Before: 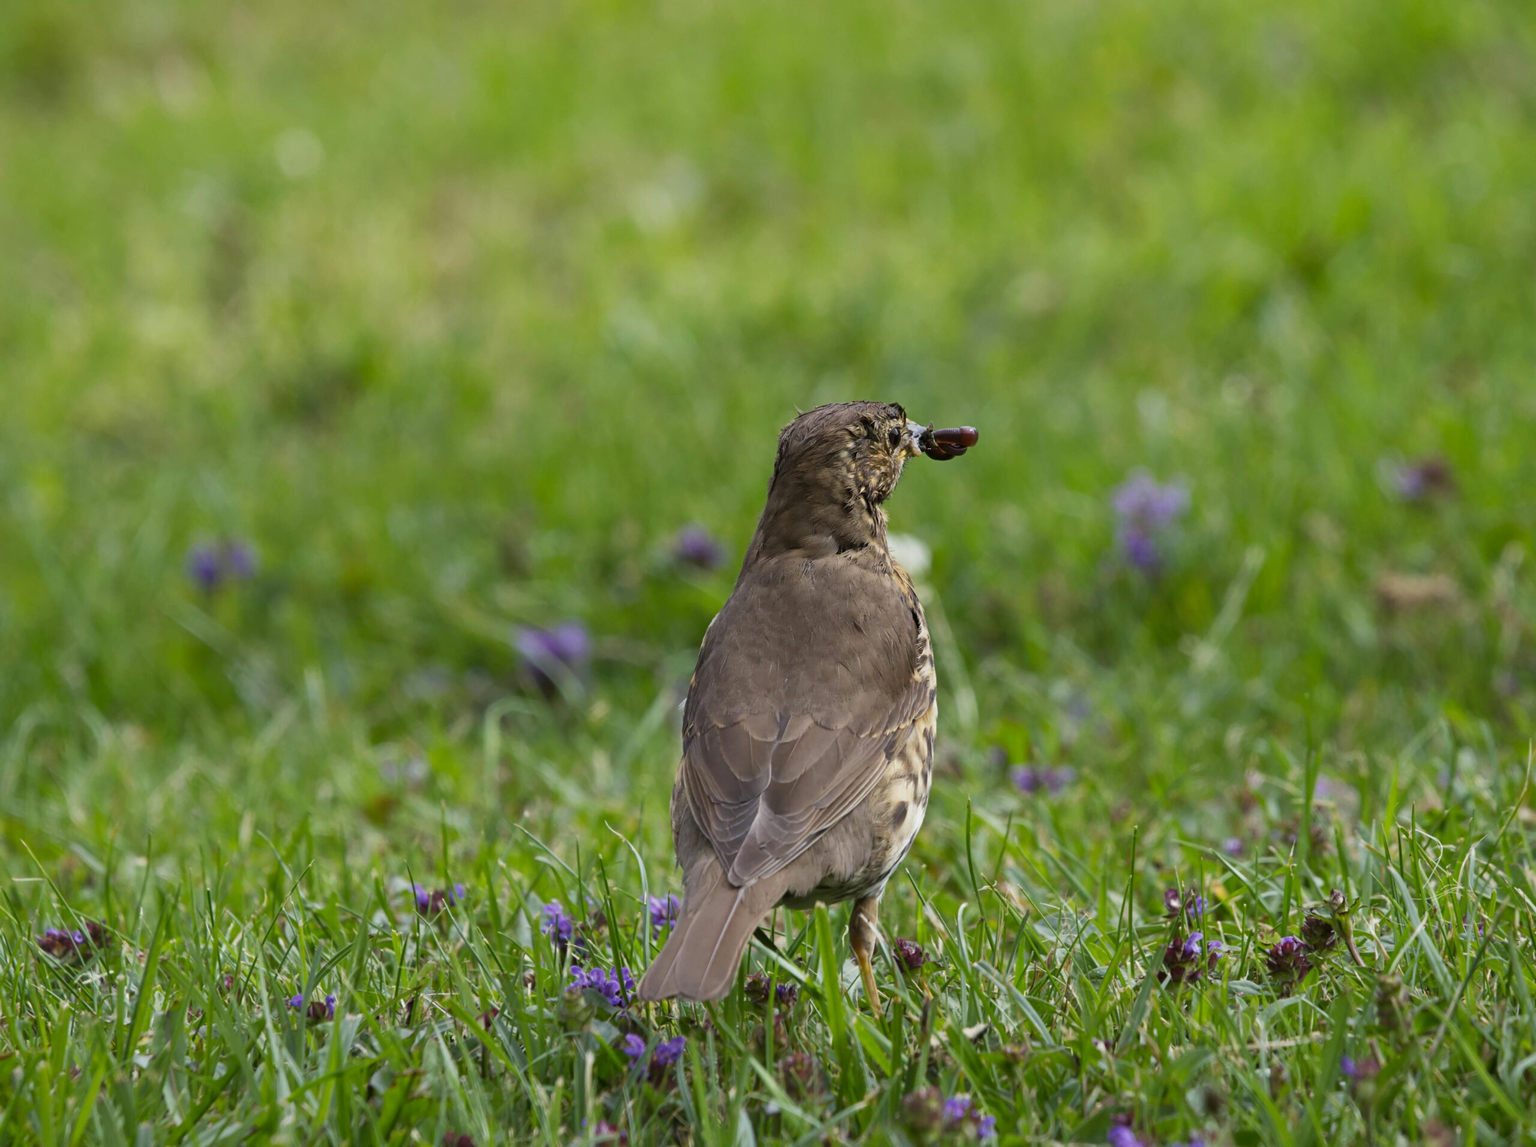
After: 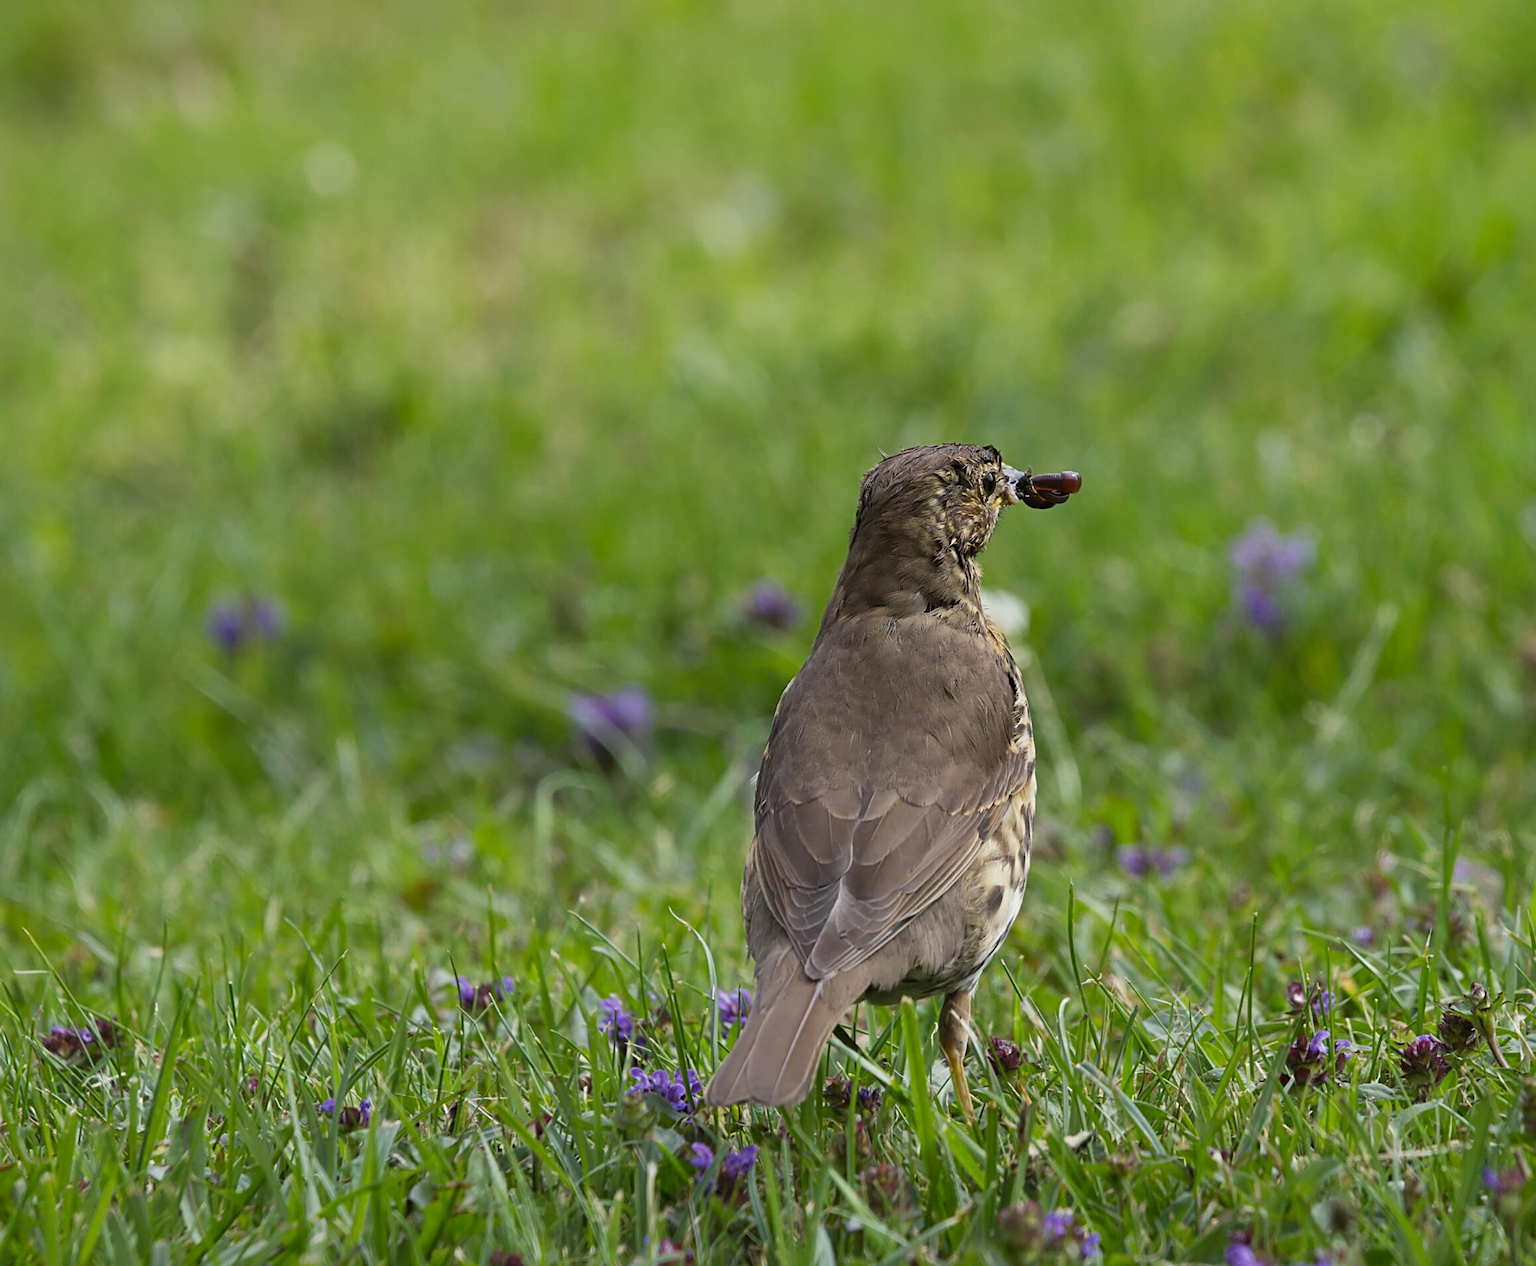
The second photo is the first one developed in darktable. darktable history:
sharpen: on, module defaults
crop: right 9.492%, bottom 0.042%
